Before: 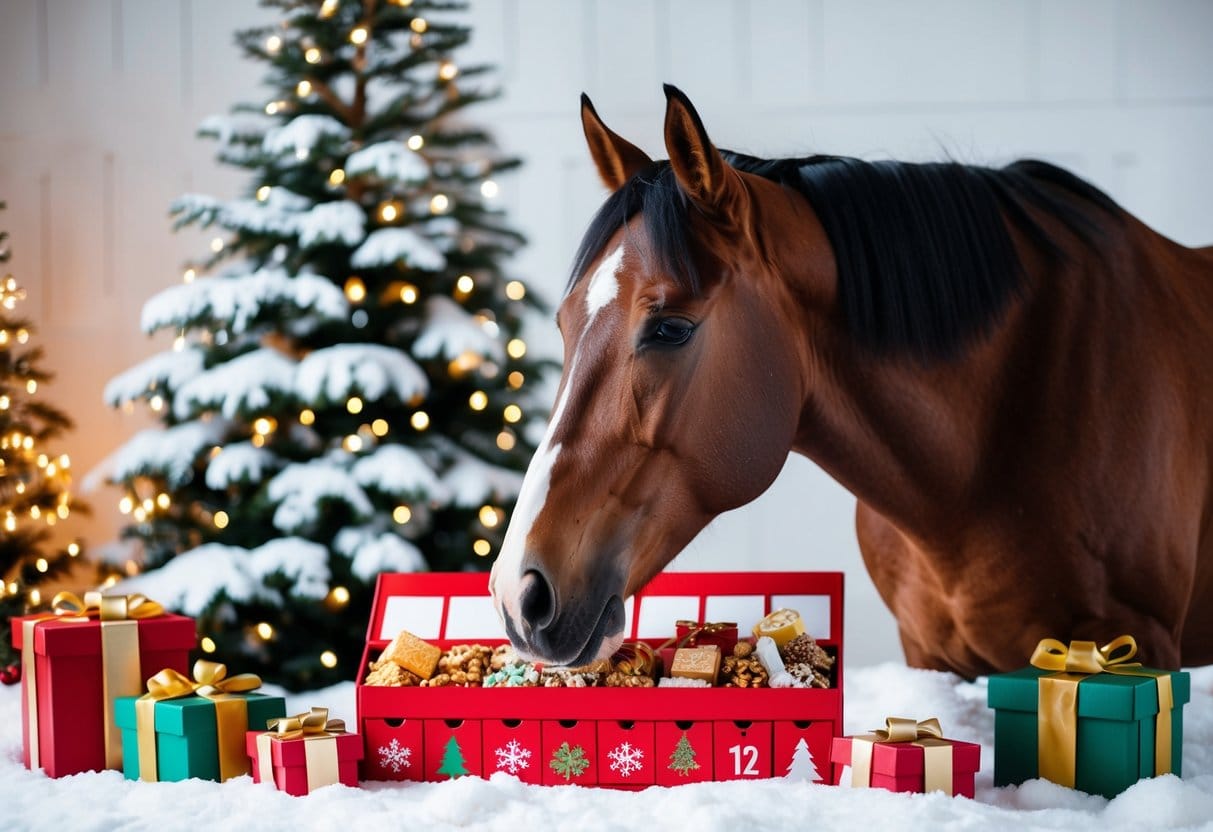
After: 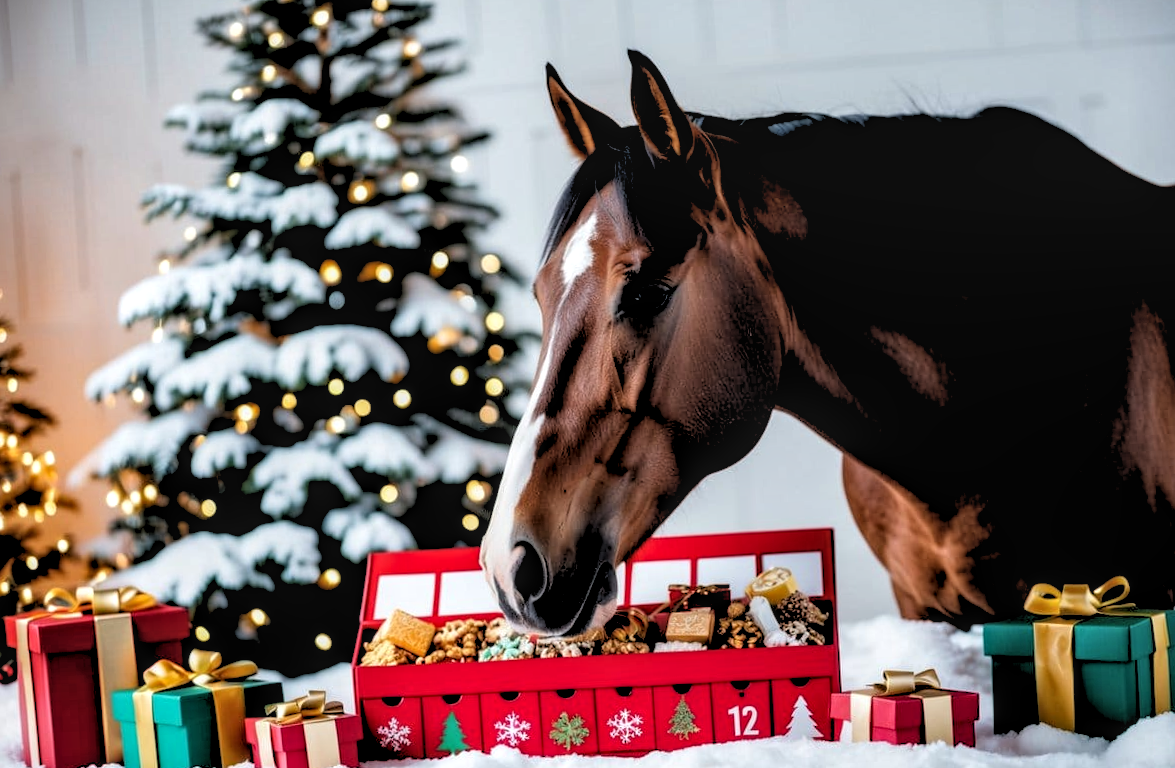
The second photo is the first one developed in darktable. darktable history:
rotate and perspective: rotation -3°, crop left 0.031, crop right 0.968, crop top 0.07, crop bottom 0.93
rgb levels: levels [[0.029, 0.461, 0.922], [0, 0.5, 1], [0, 0.5, 1]]
local contrast: detail 130%
